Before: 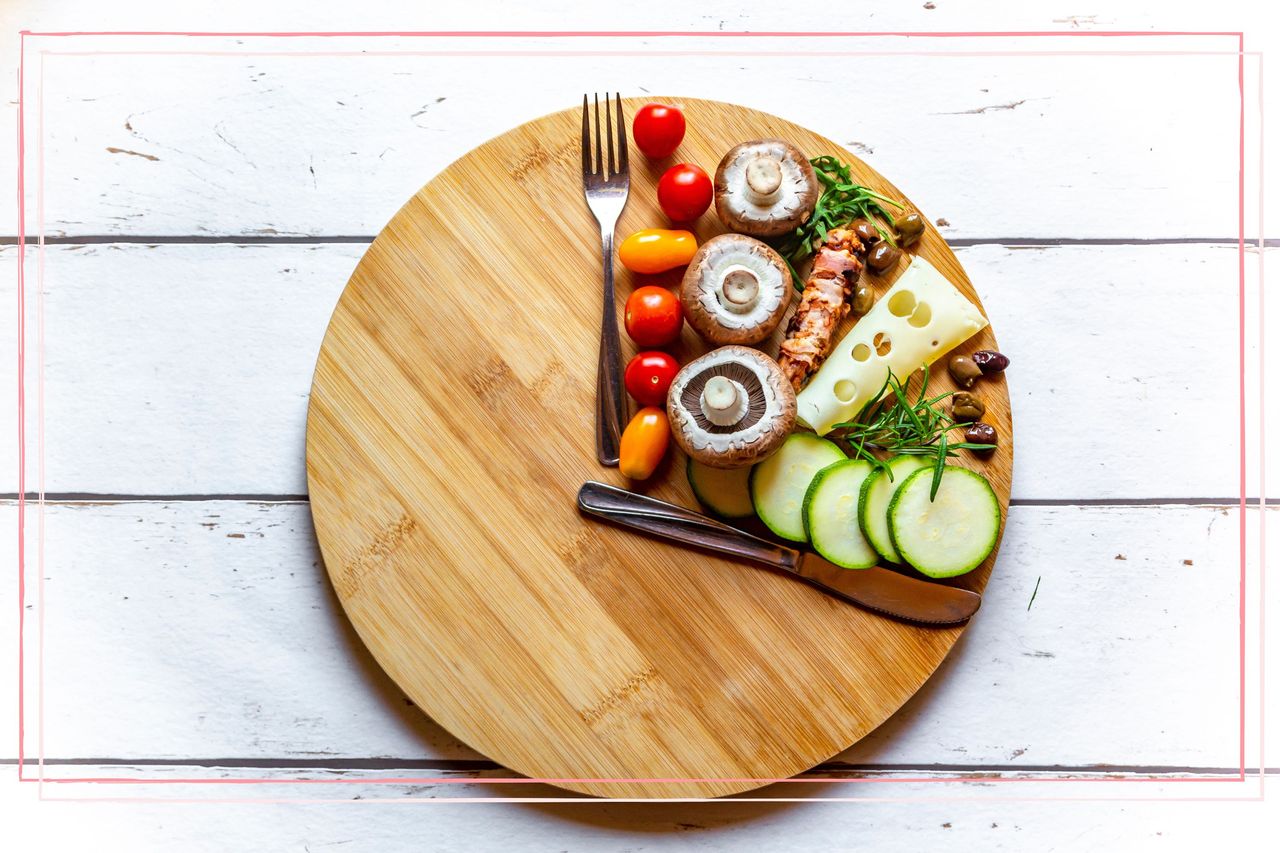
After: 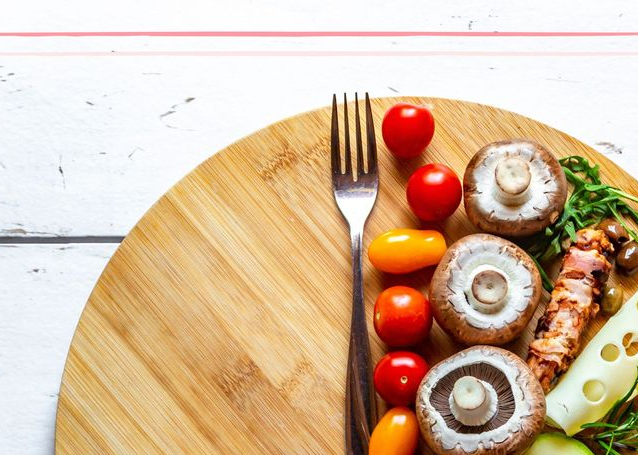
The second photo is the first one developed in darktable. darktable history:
crop: left 19.611%, right 30.533%, bottom 46.642%
